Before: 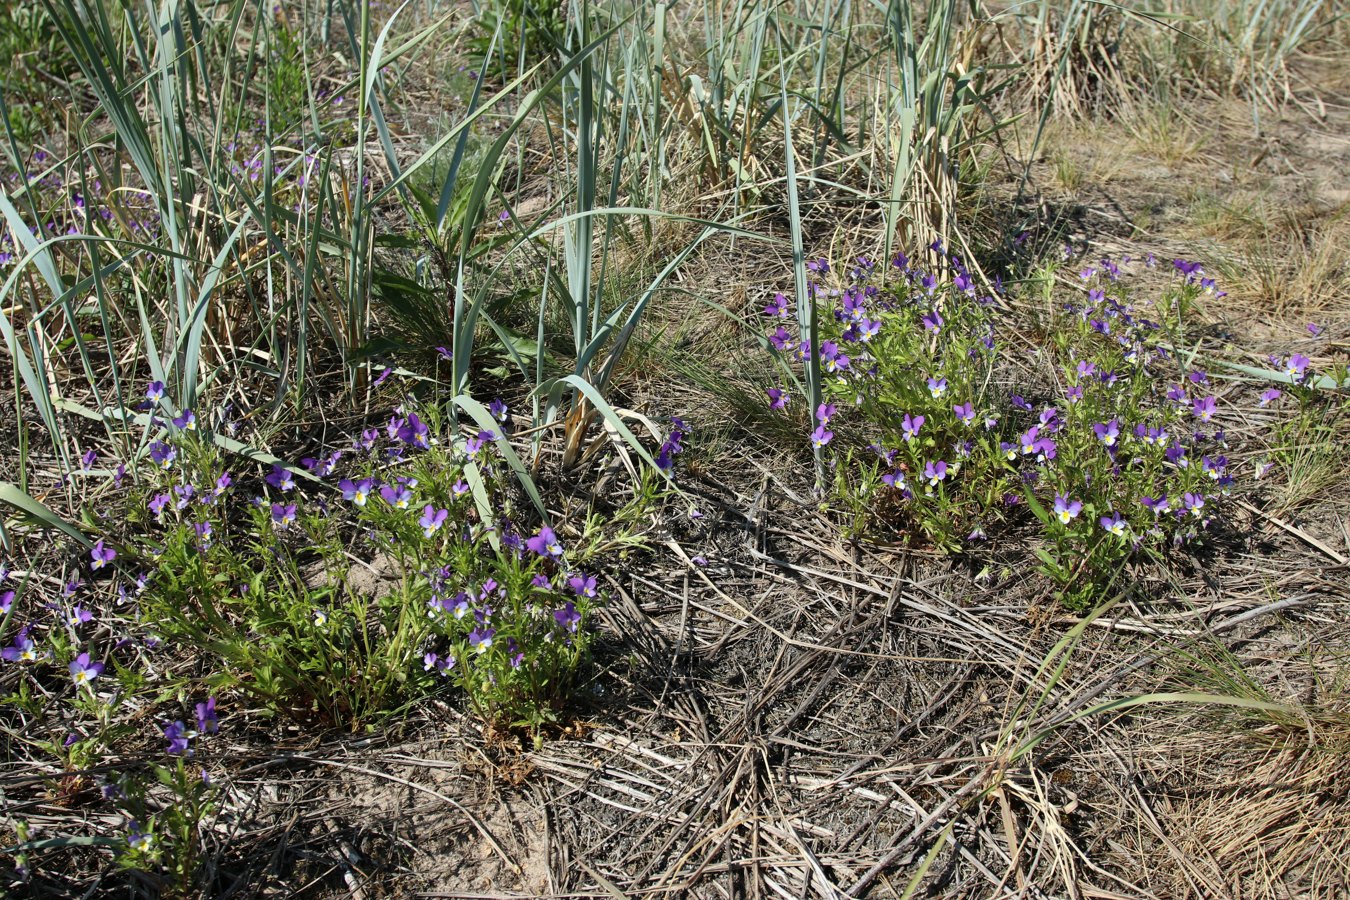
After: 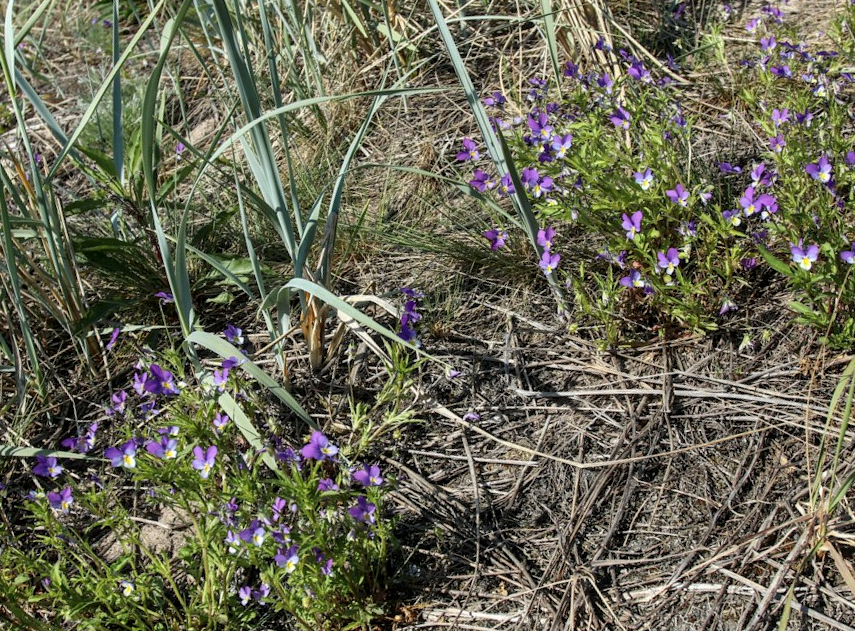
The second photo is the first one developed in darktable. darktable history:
local contrast: on, module defaults
crop and rotate: angle 17.81°, left 6.813%, right 3.79%, bottom 1.078%
